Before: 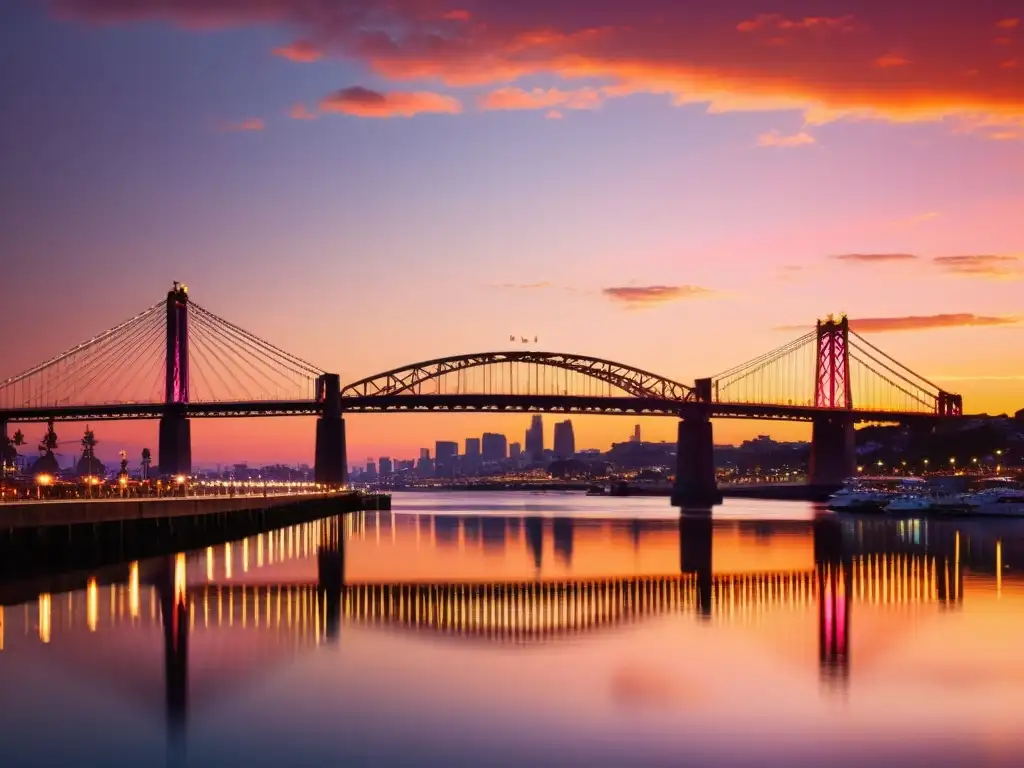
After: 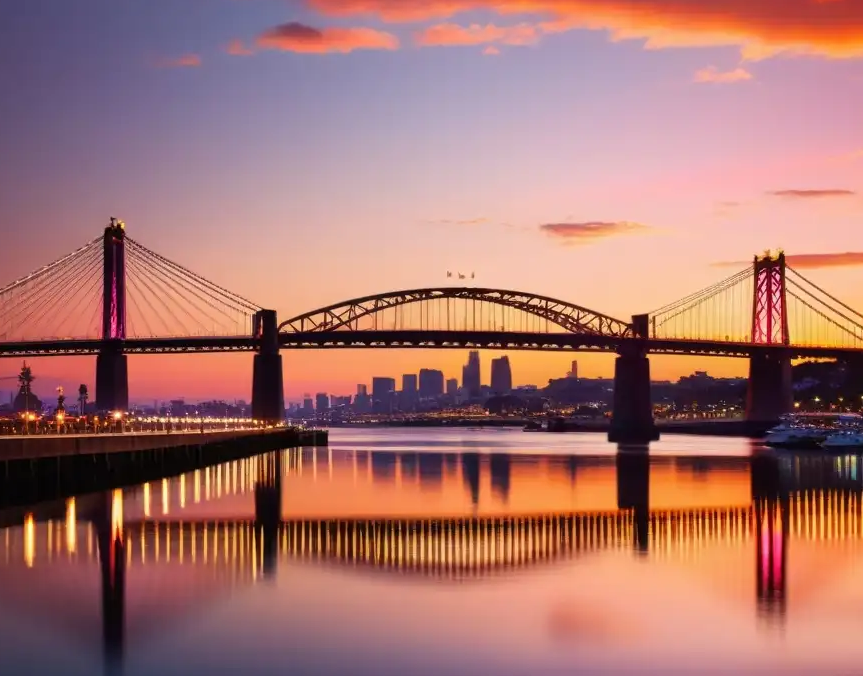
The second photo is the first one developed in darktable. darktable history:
crop: left 6.172%, top 8.372%, right 9.551%, bottom 3.526%
